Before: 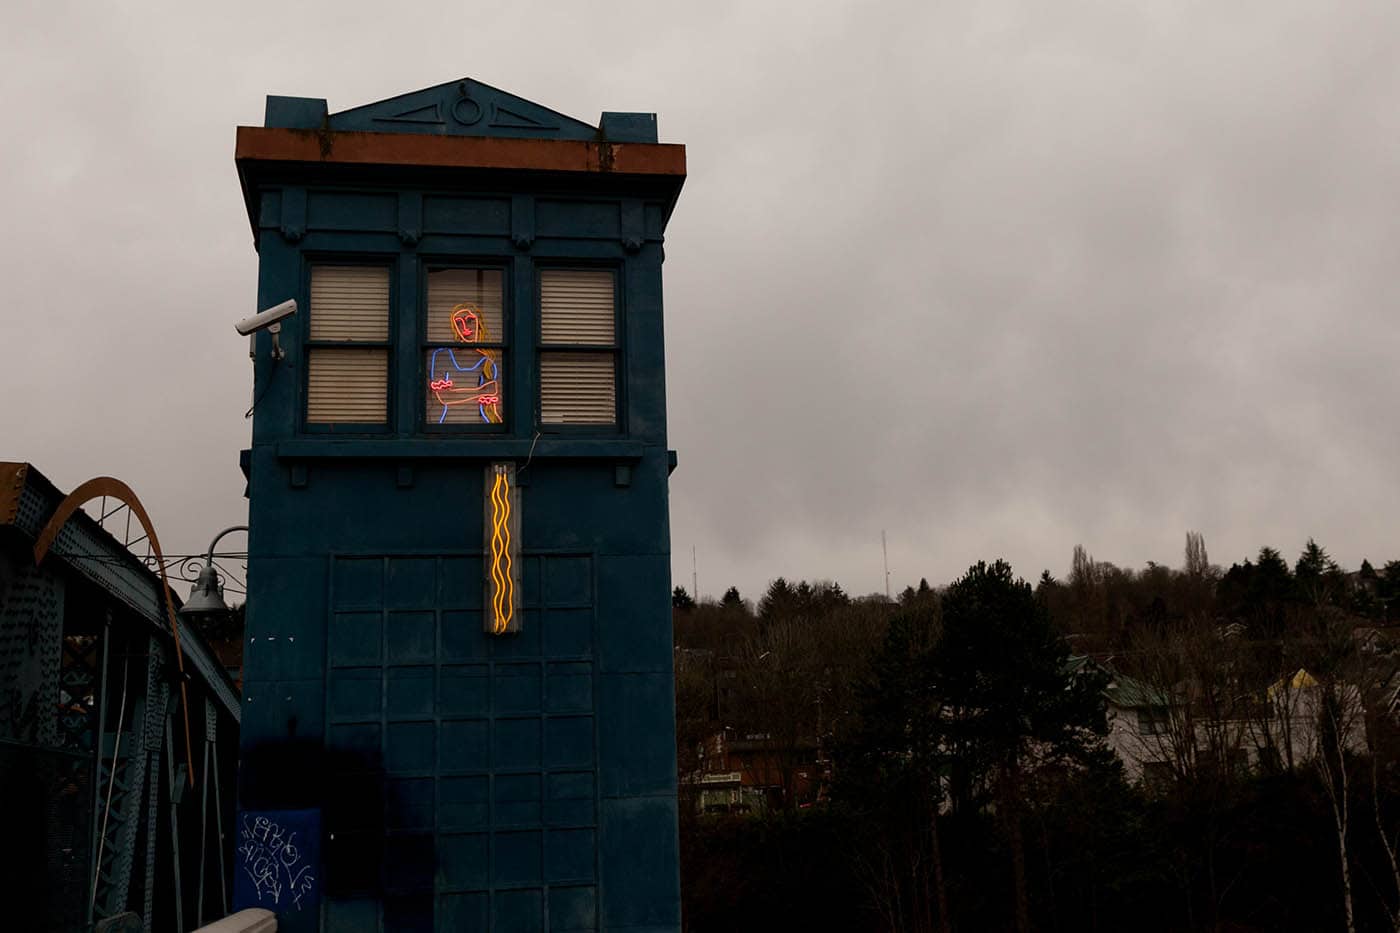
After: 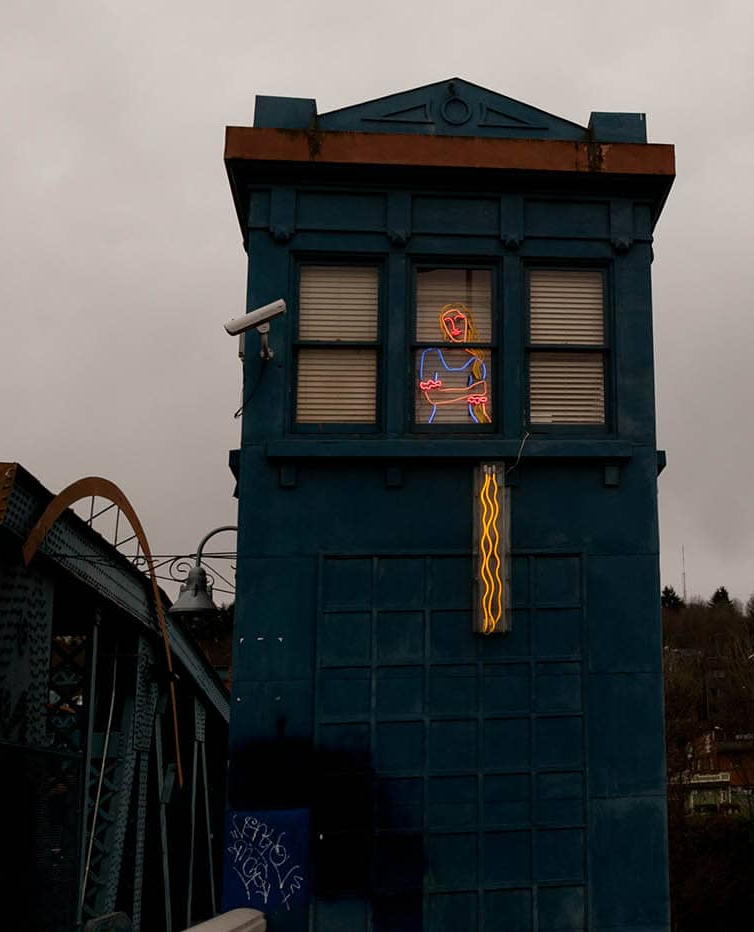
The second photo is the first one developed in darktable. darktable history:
crop: left 0.832%, right 45.284%, bottom 0.084%
